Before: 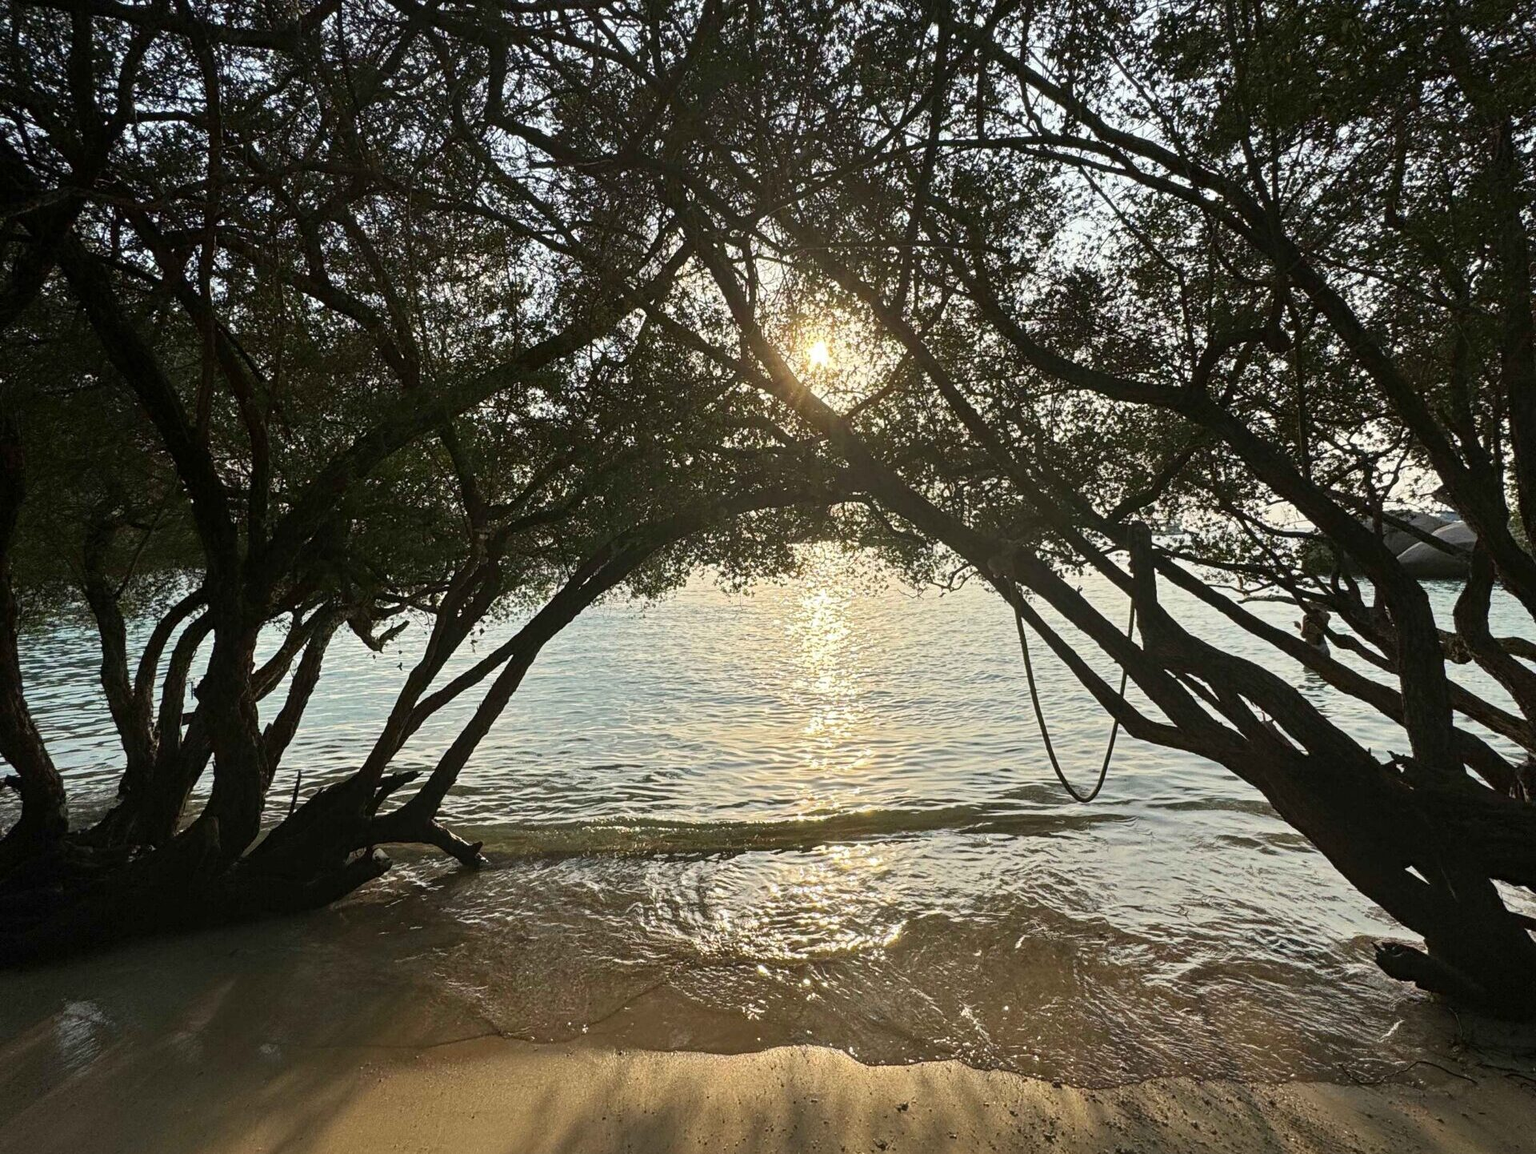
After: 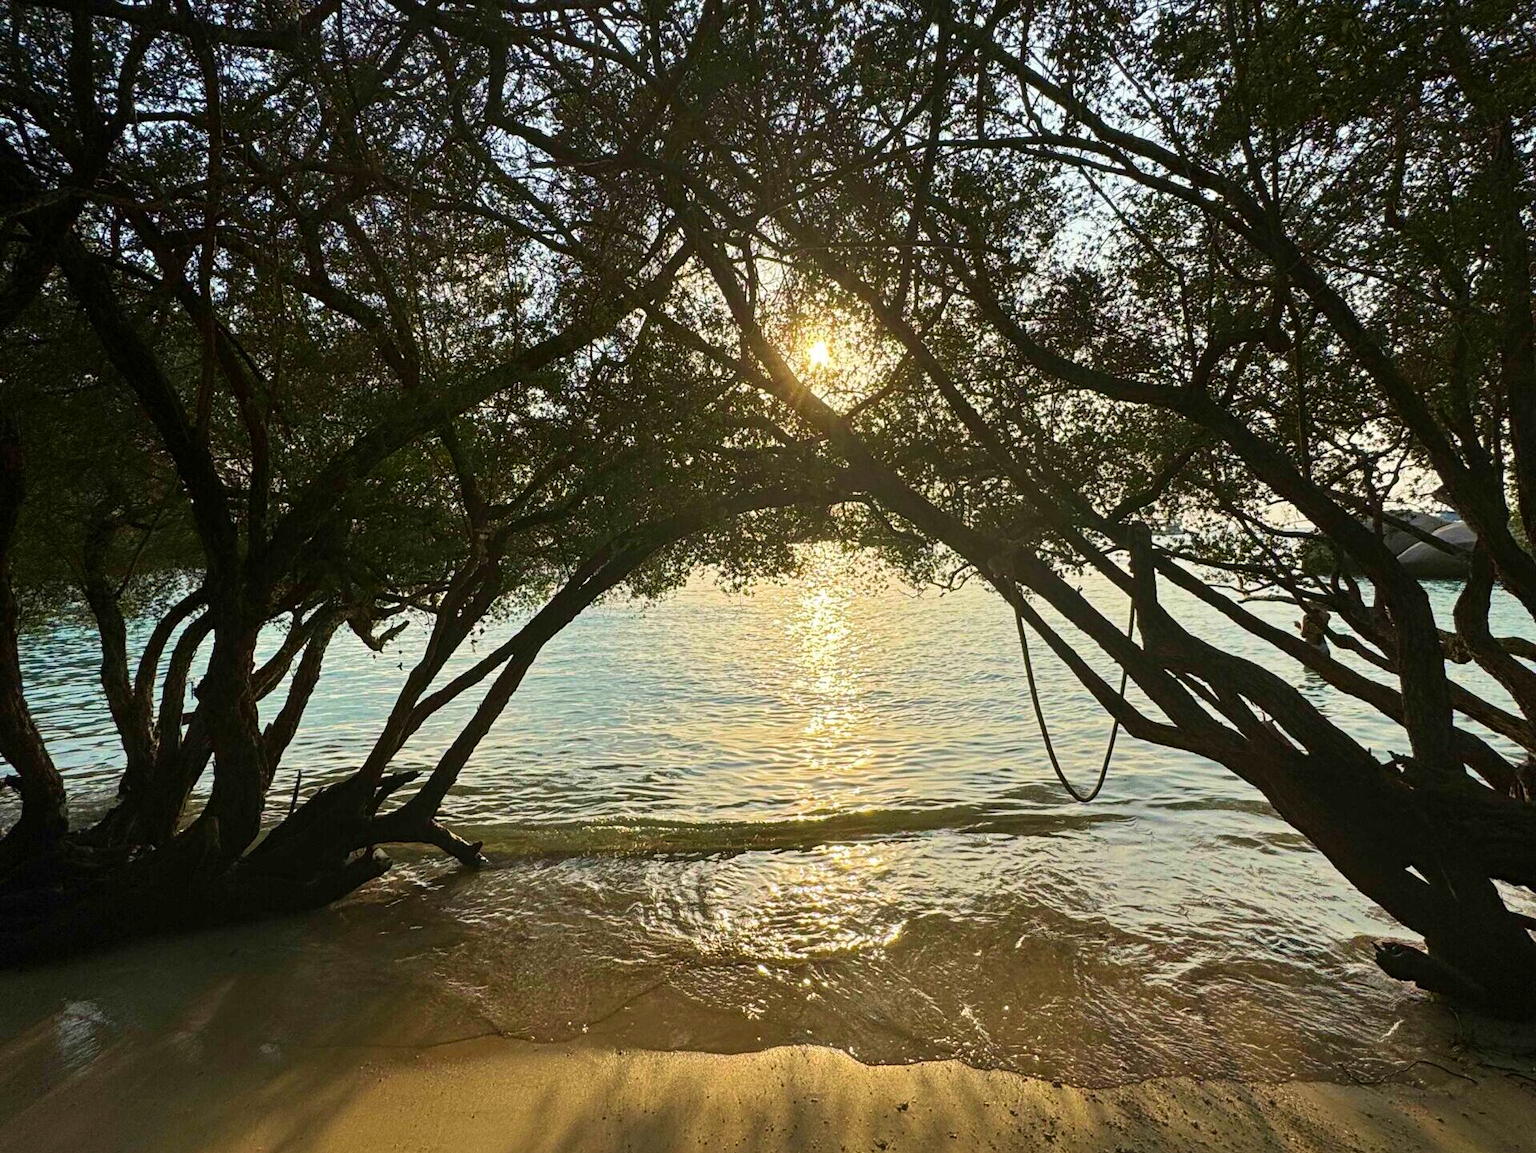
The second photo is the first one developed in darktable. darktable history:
velvia: on, module defaults
color balance rgb: perceptual saturation grading › global saturation 20%, global vibrance 20%
